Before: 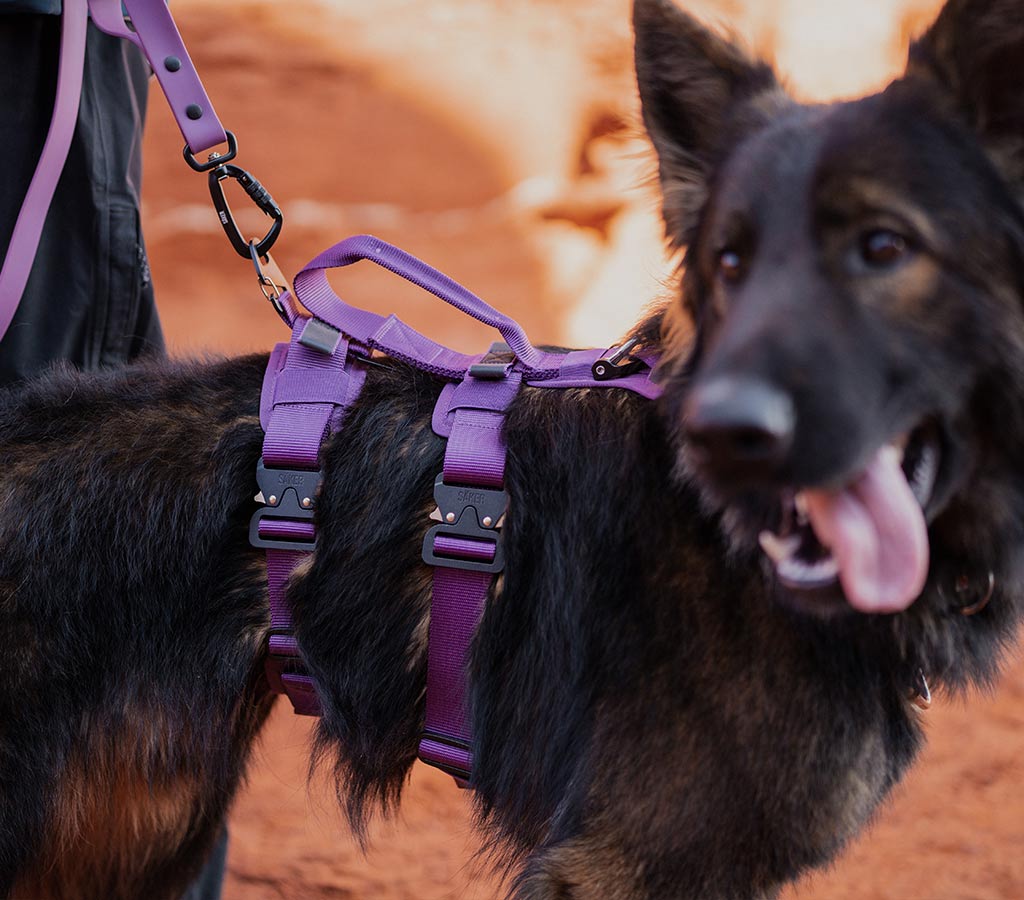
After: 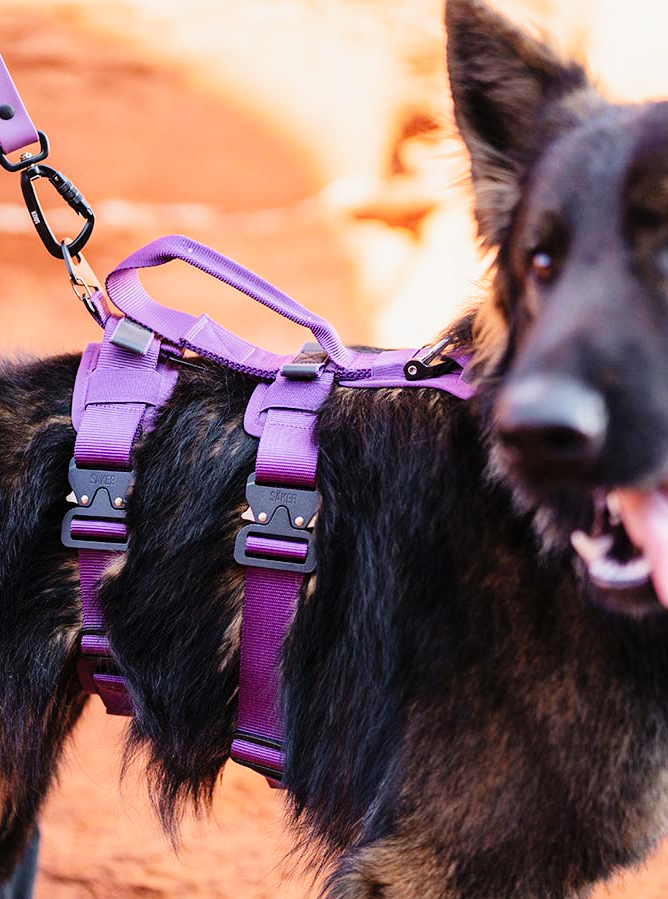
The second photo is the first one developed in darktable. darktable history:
contrast brightness saturation: contrast 0.048, brightness 0.066, saturation 0.014
crop and rotate: left 18.439%, right 16.248%
base curve: curves: ch0 [(0, 0) (0.008, 0.007) (0.022, 0.029) (0.048, 0.089) (0.092, 0.197) (0.191, 0.399) (0.275, 0.534) (0.357, 0.65) (0.477, 0.78) (0.542, 0.833) (0.799, 0.973) (1, 1)], preserve colors none
